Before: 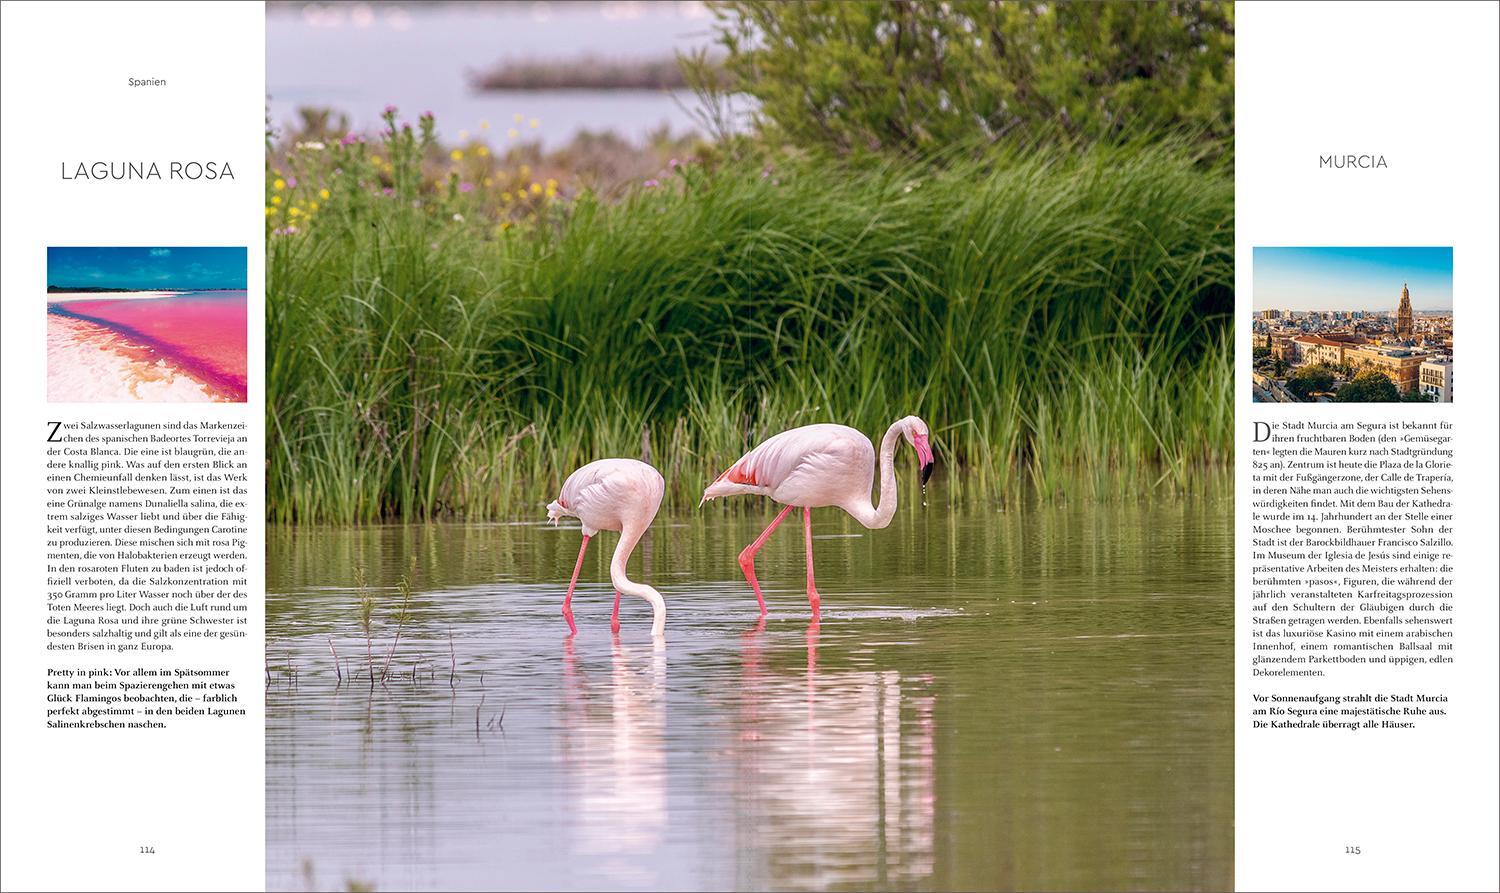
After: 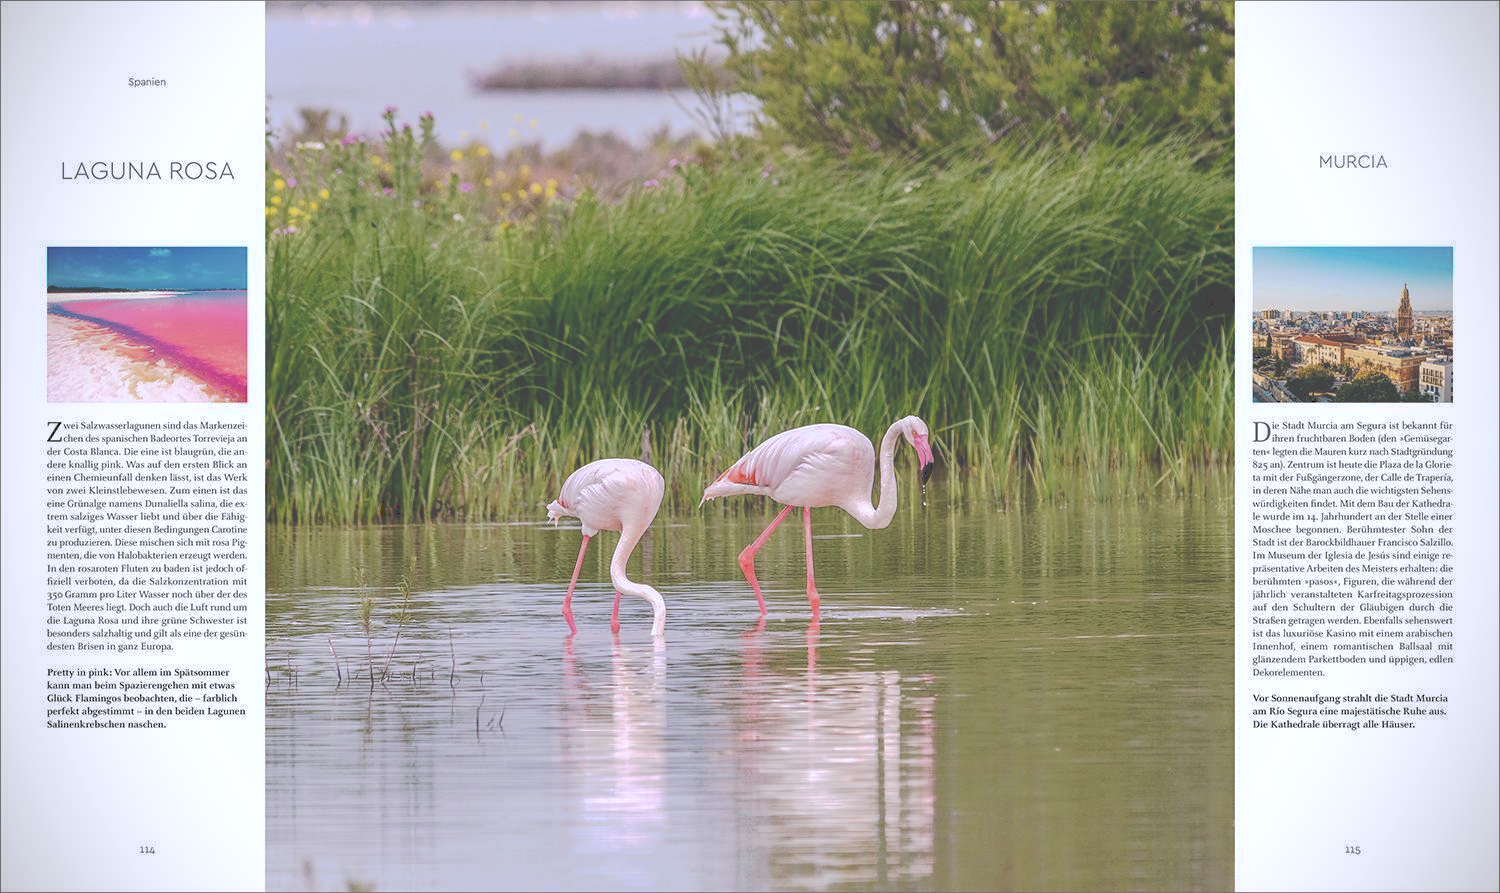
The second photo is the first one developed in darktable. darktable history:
vignetting: dithering 8-bit output, unbound false
white balance: red 0.984, blue 1.059
tone curve: curves: ch0 [(0, 0) (0.003, 0.277) (0.011, 0.277) (0.025, 0.279) (0.044, 0.282) (0.069, 0.286) (0.1, 0.289) (0.136, 0.294) (0.177, 0.318) (0.224, 0.345) (0.277, 0.379) (0.335, 0.425) (0.399, 0.481) (0.468, 0.542) (0.543, 0.594) (0.623, 0.662) (0.709, 0.731) (0.801, 0.792) (0.898, 0.851) (1, 1)], preserve colors none
